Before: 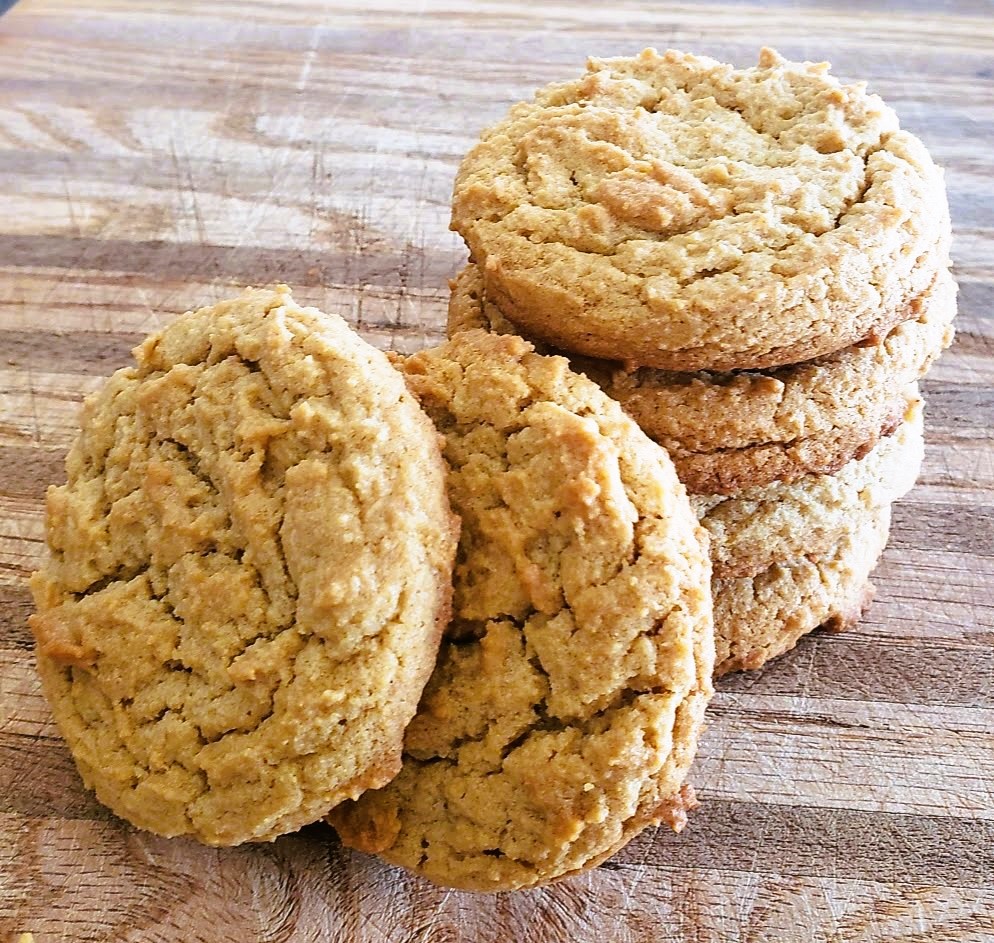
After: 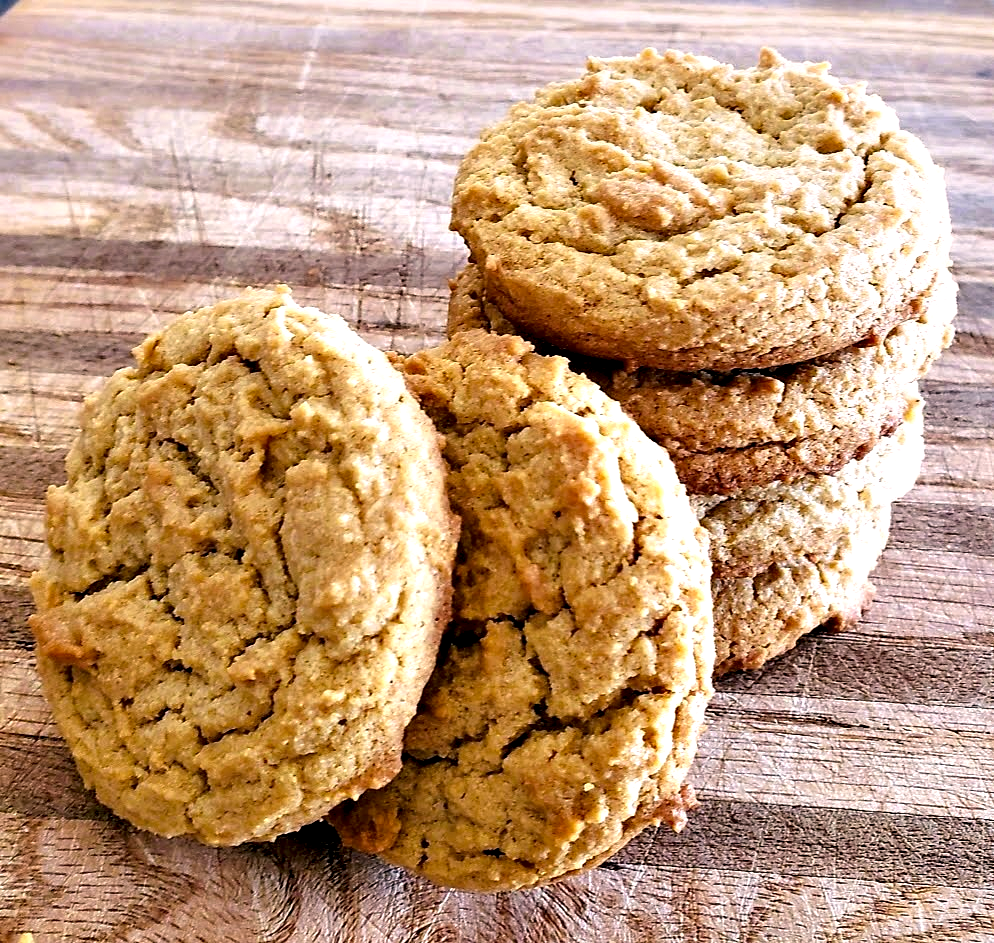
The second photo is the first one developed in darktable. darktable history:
color correction: highlights a* 6.93, highlights b* 4.24
contrast equalizer: octaves 7, y [[0.6 ×6], [0.55 ×6], [0 ×6], [0 ×6], [0 ×6]]
